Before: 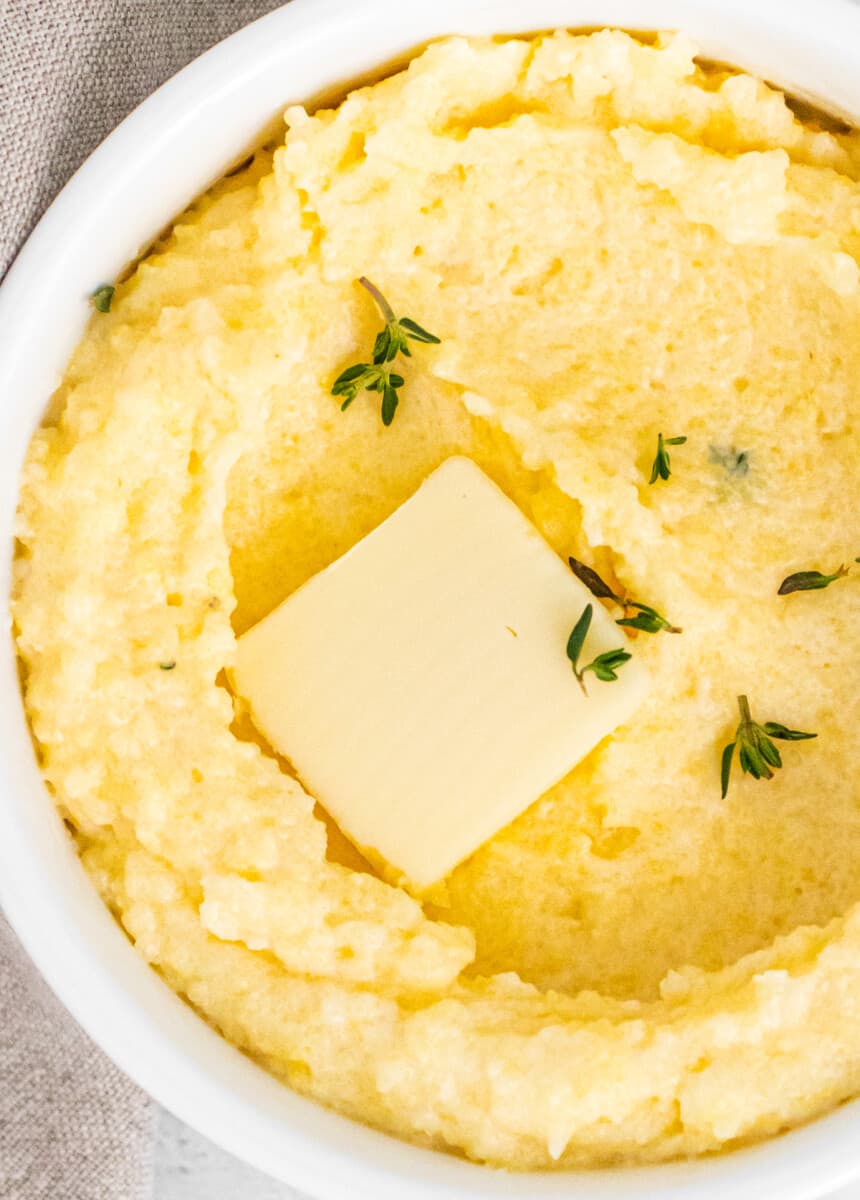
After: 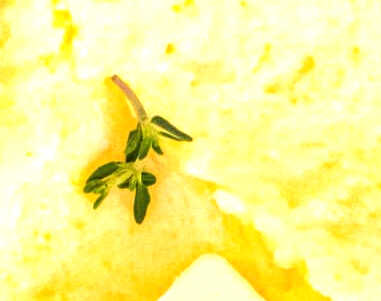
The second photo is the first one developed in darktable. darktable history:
crop: left 28.838%, top 16.851%, right 26.758%, bottom 58.034%
exposure: exposure 0.601 EV, compensate highlight preservation false
